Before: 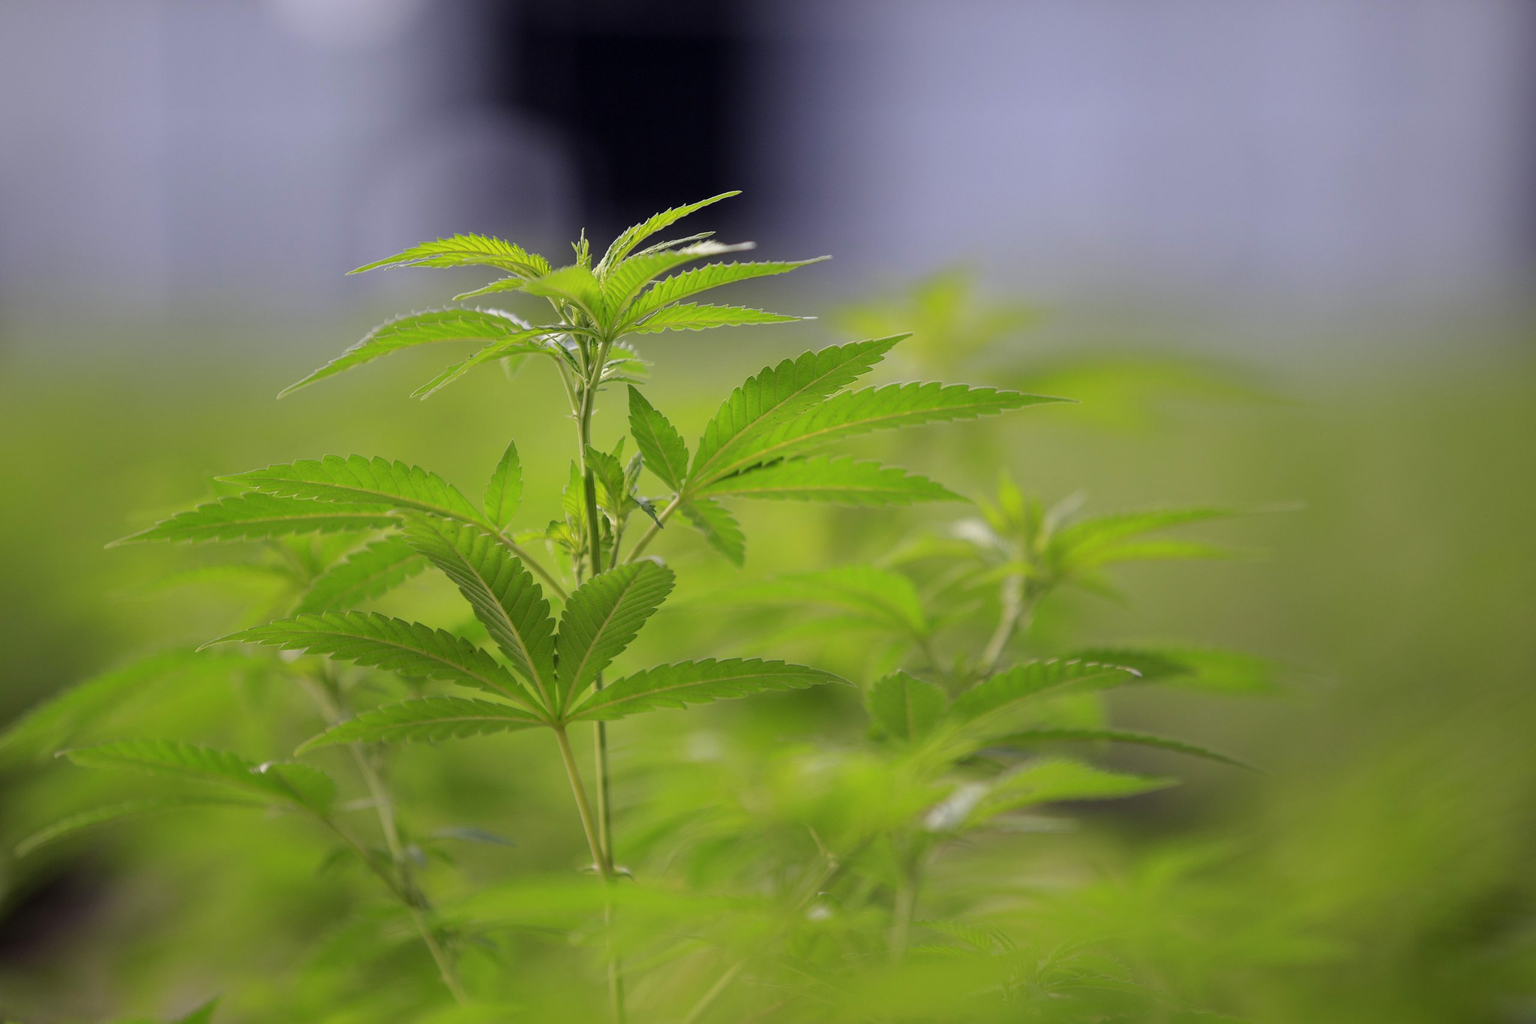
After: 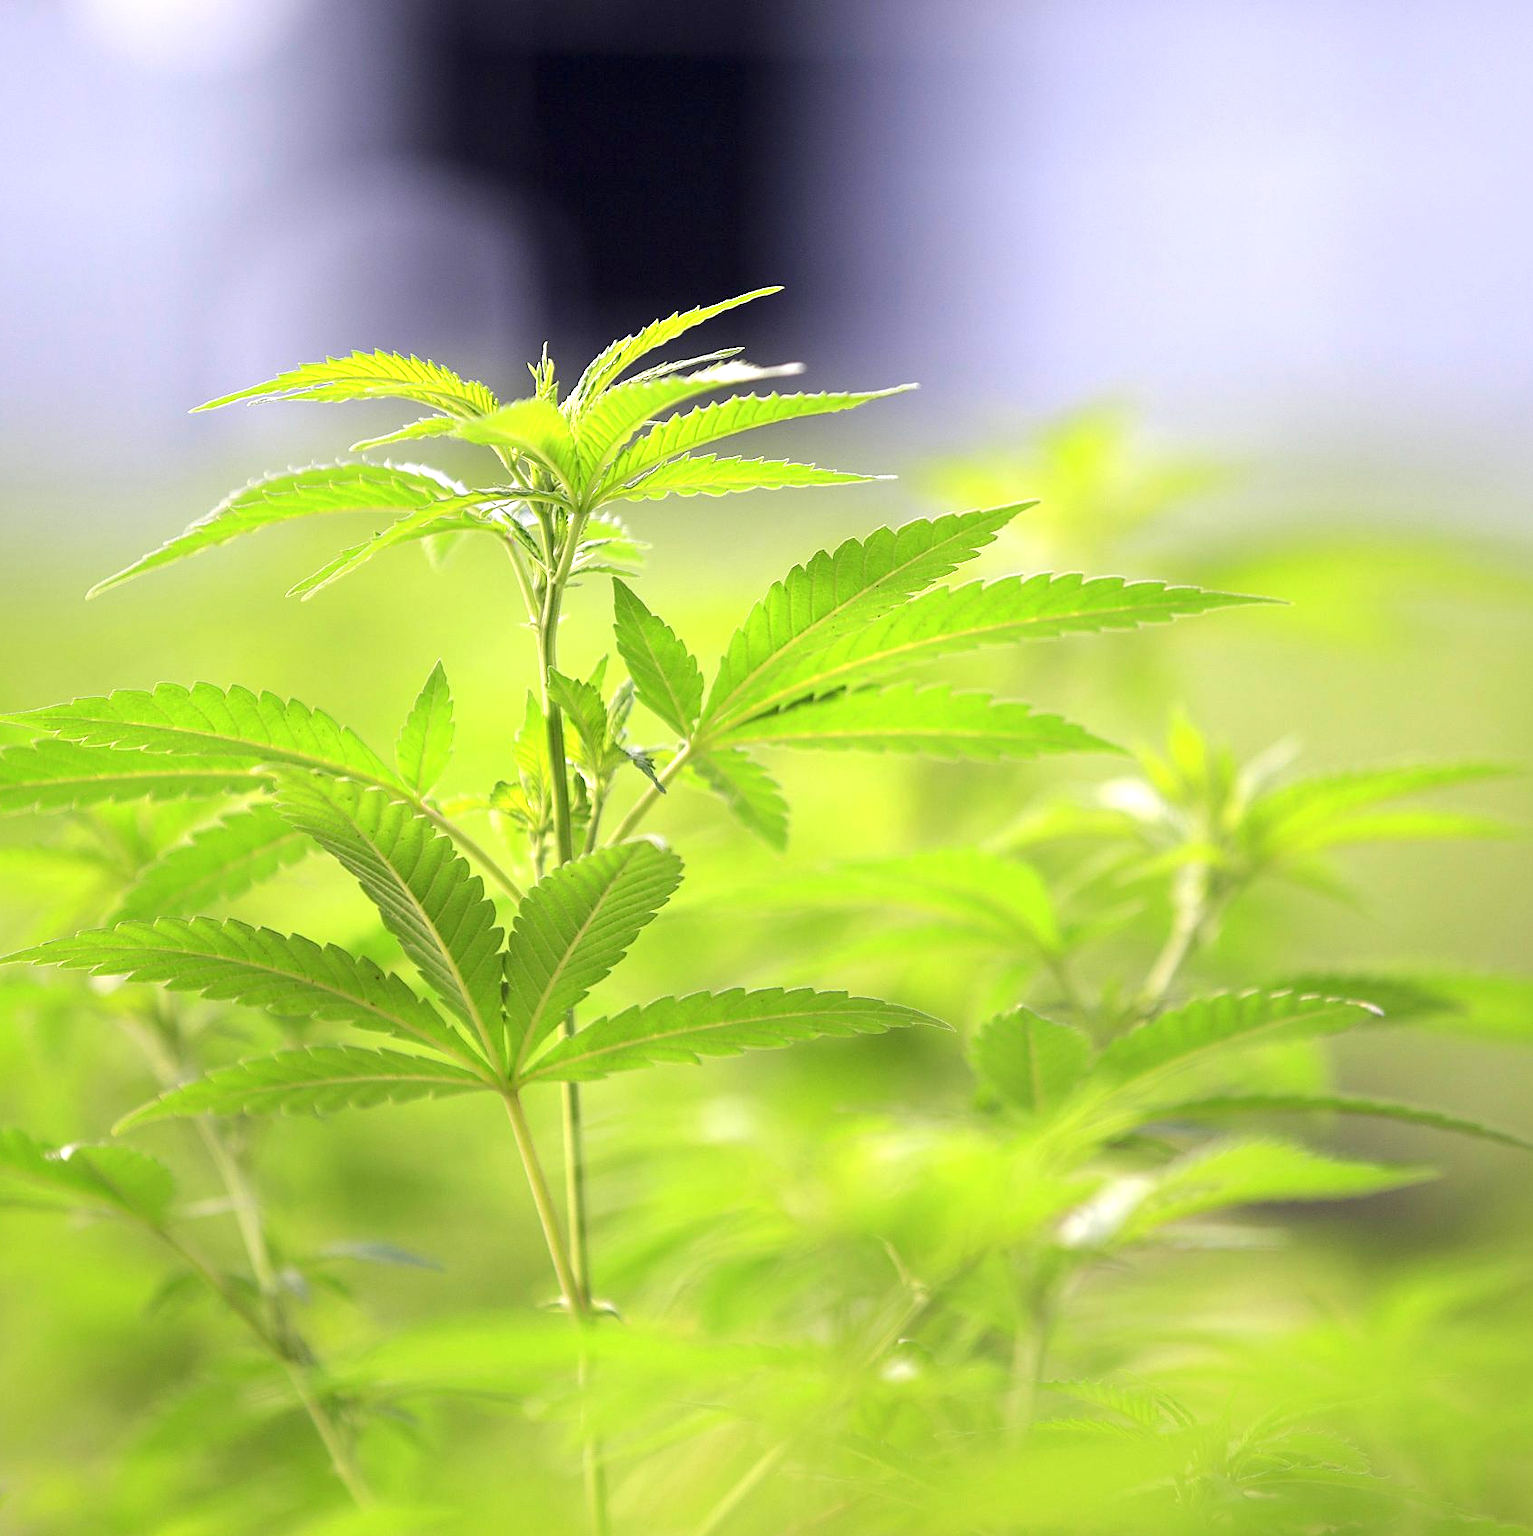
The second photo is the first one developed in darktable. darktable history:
crop and rotate: left 14.335%, right 19.107%
sharpen: radius 1.912, amount 0.395, threshold 1.334
exposure: exposure 1.222 EV, compensate highlight preservation false
